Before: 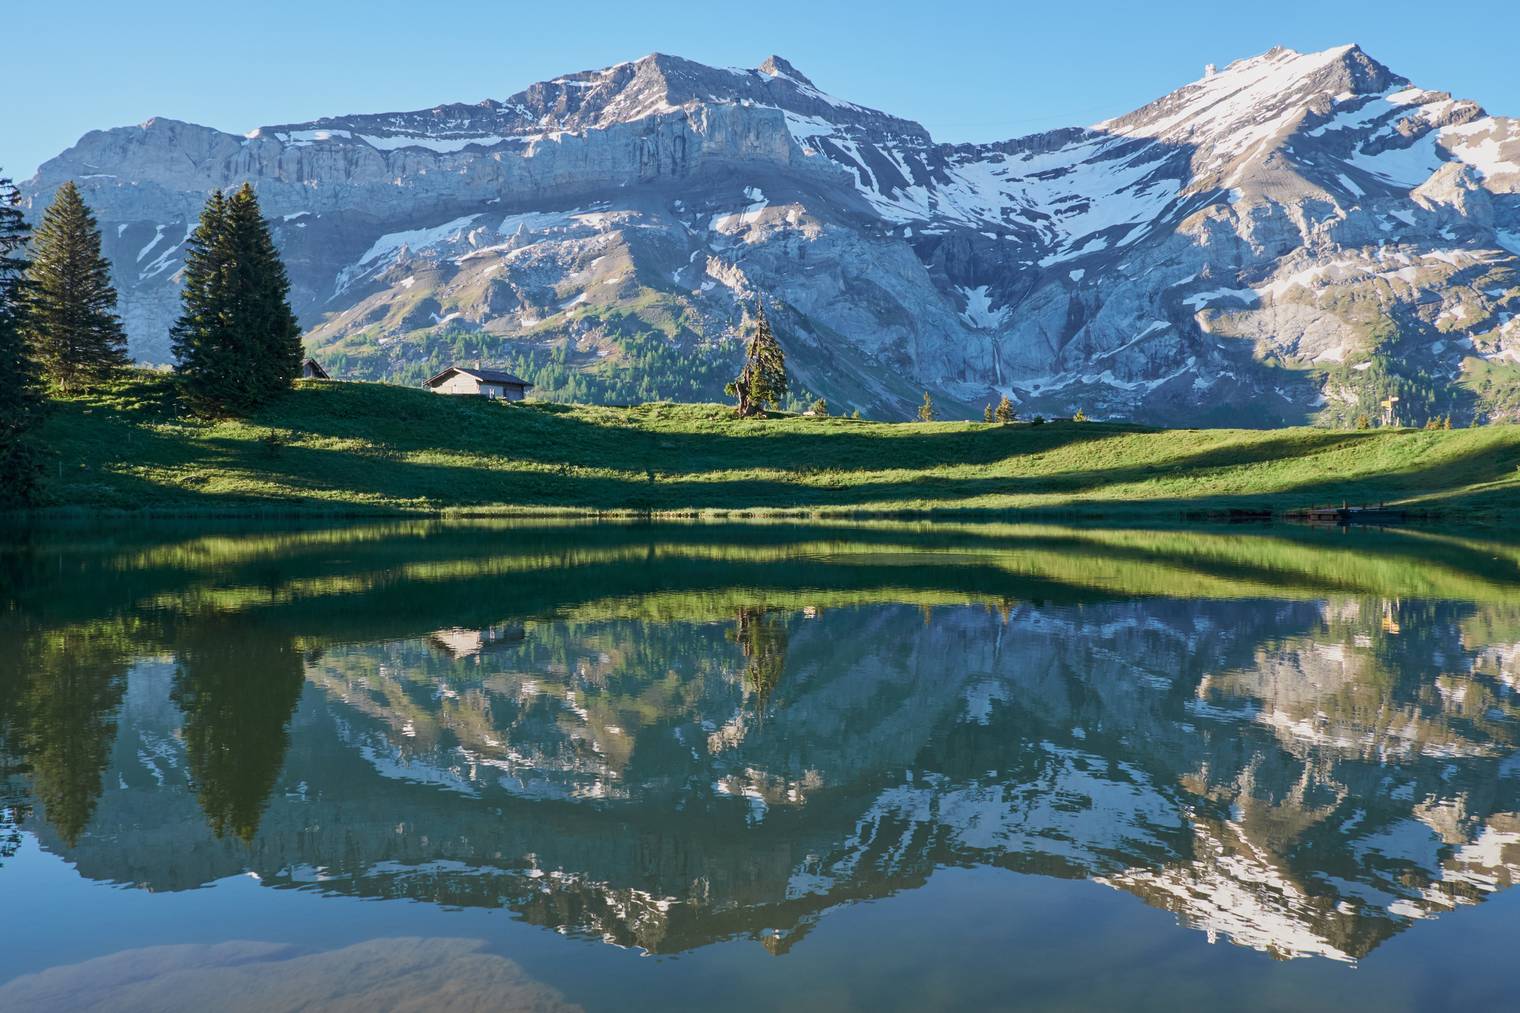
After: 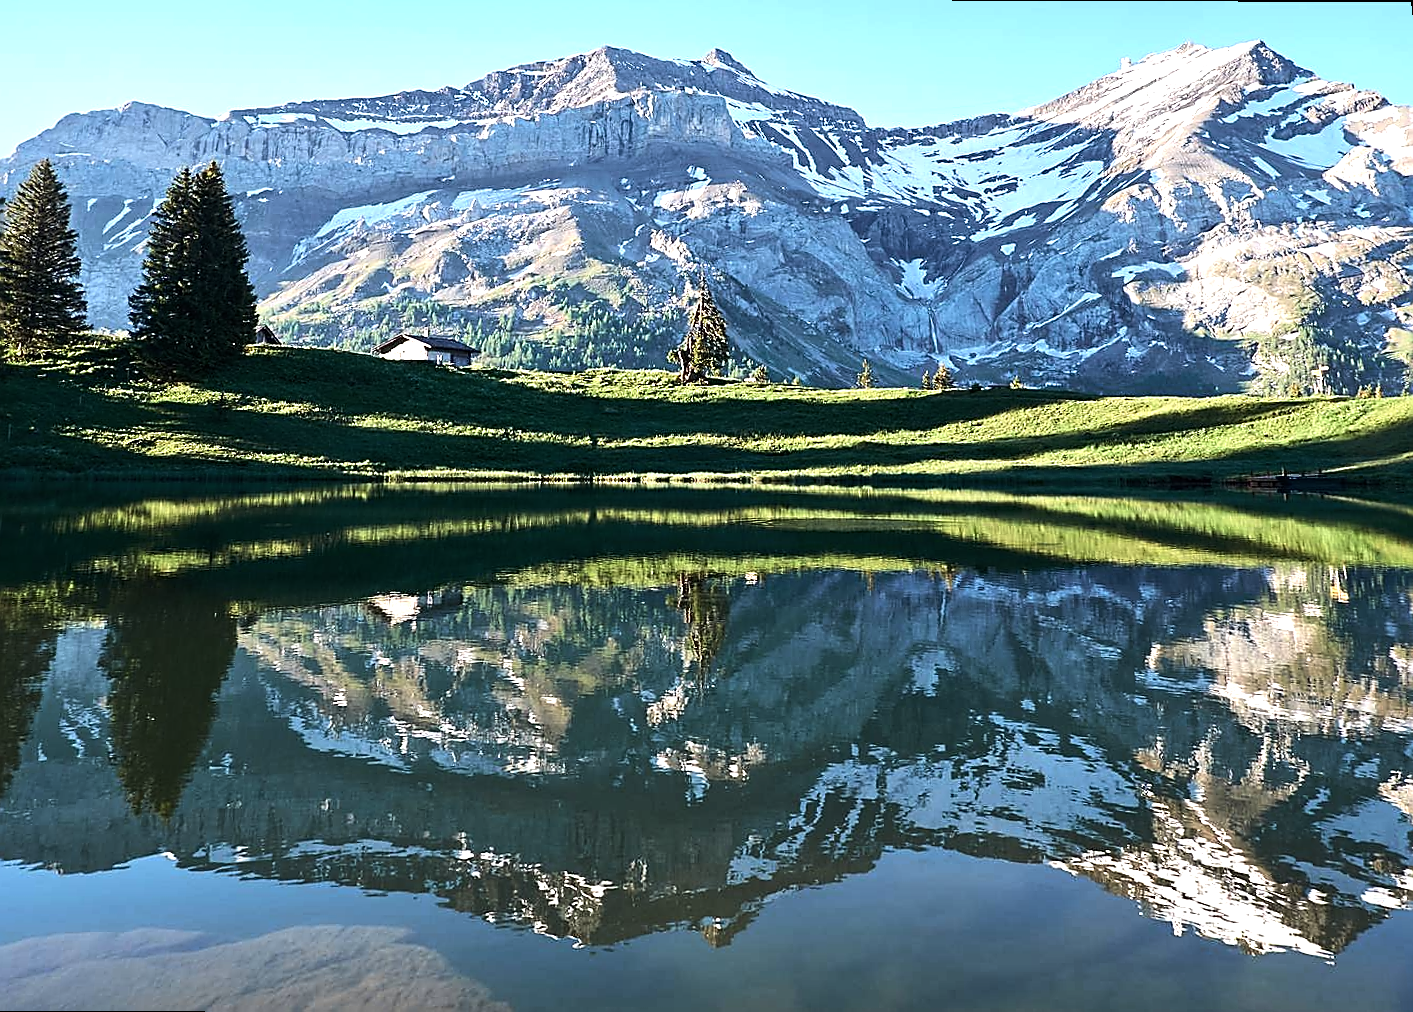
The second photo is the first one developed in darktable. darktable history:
sharpen: radius 1.4, amount 1.25, threshold 0.7
contrast brightness saturation: saturation -0.05
rotate and perspective: rotation 0.215°, lens shift (vertical) -0.139, crop left 0.069, crop right 0.939, crop top 0.002, crop bottom 0.996
tone equalizer: -8 EV -1.08 EV, -7 EV -1.01 EV, -6 EV -0.867 EV, -5 EV -0.578 EV, -3 EV 0.578 EV, -2 EV 0.867 EV, -1 EV 1.01 EV, +0 EV 1.08 EV, edges refinement/feathering 500, mask exposure compensation -1.57 EV, preserve details no
